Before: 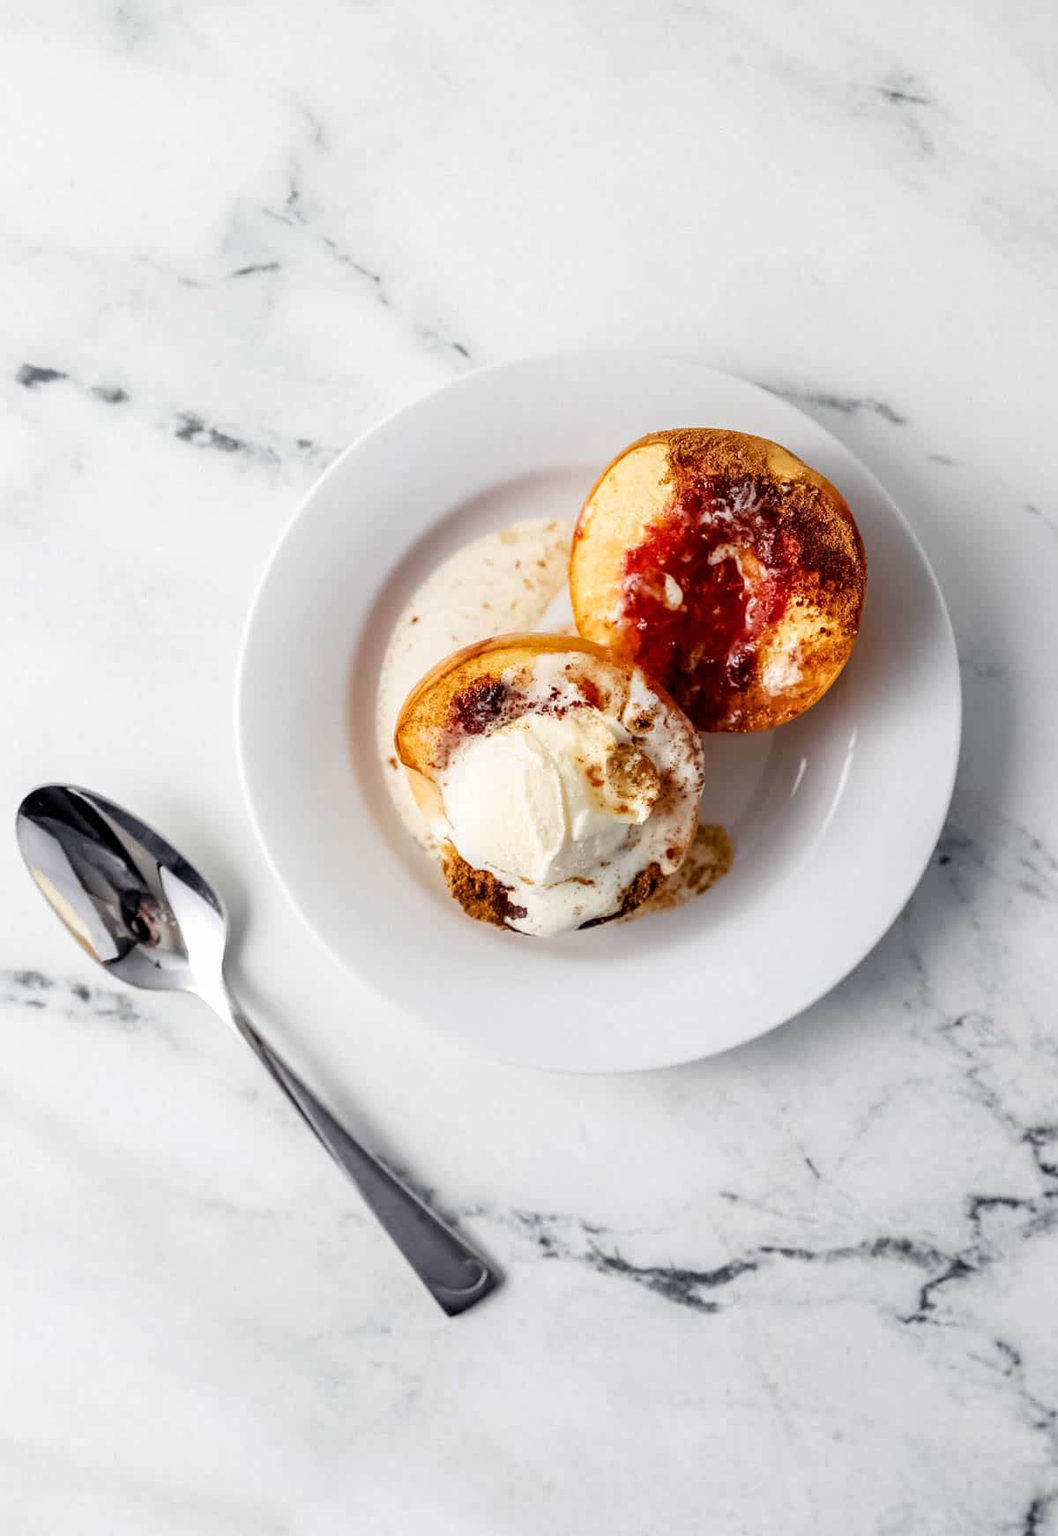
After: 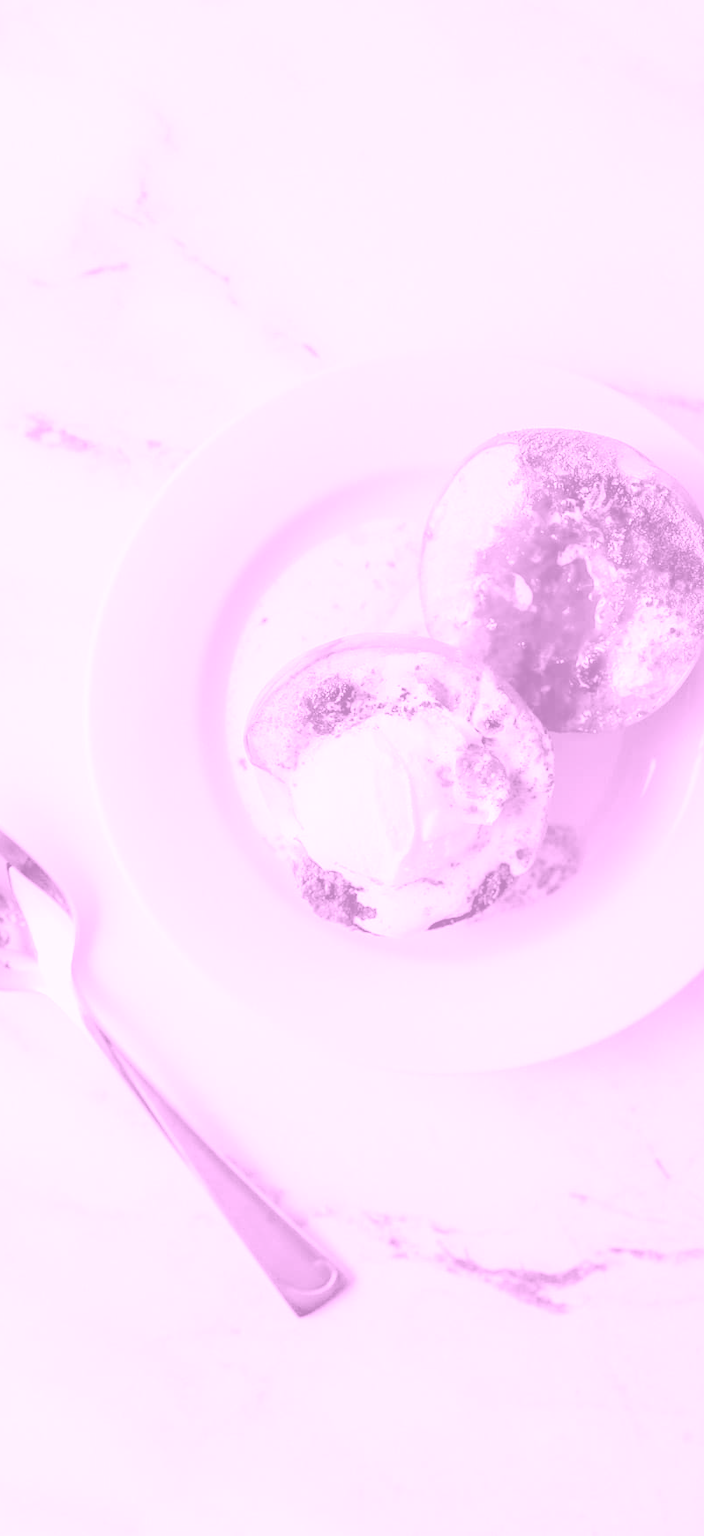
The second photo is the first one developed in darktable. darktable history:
crop and rotate: left 14.292%, right 19.041%
colorize: hue 331.2°, saturation 75%, source mix 30.28%, lightness 70.52%, version 1
exposure: black level correction 0.012, exposure 0.7 EV, compensate exposure bias true, compensate highlight preservation false
